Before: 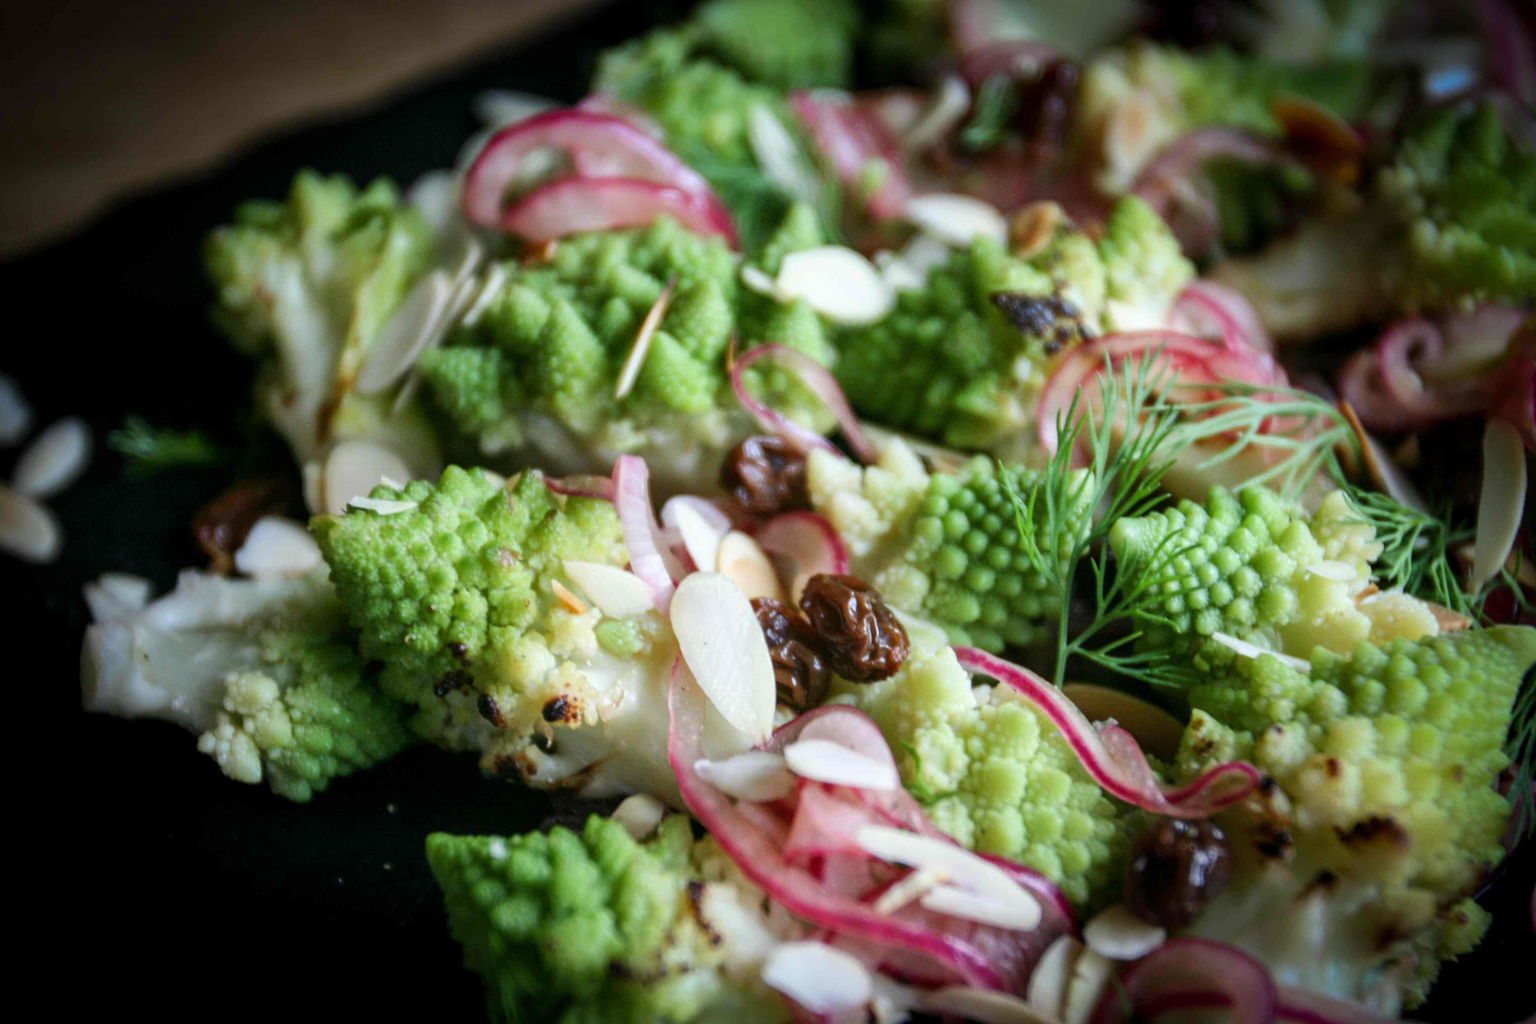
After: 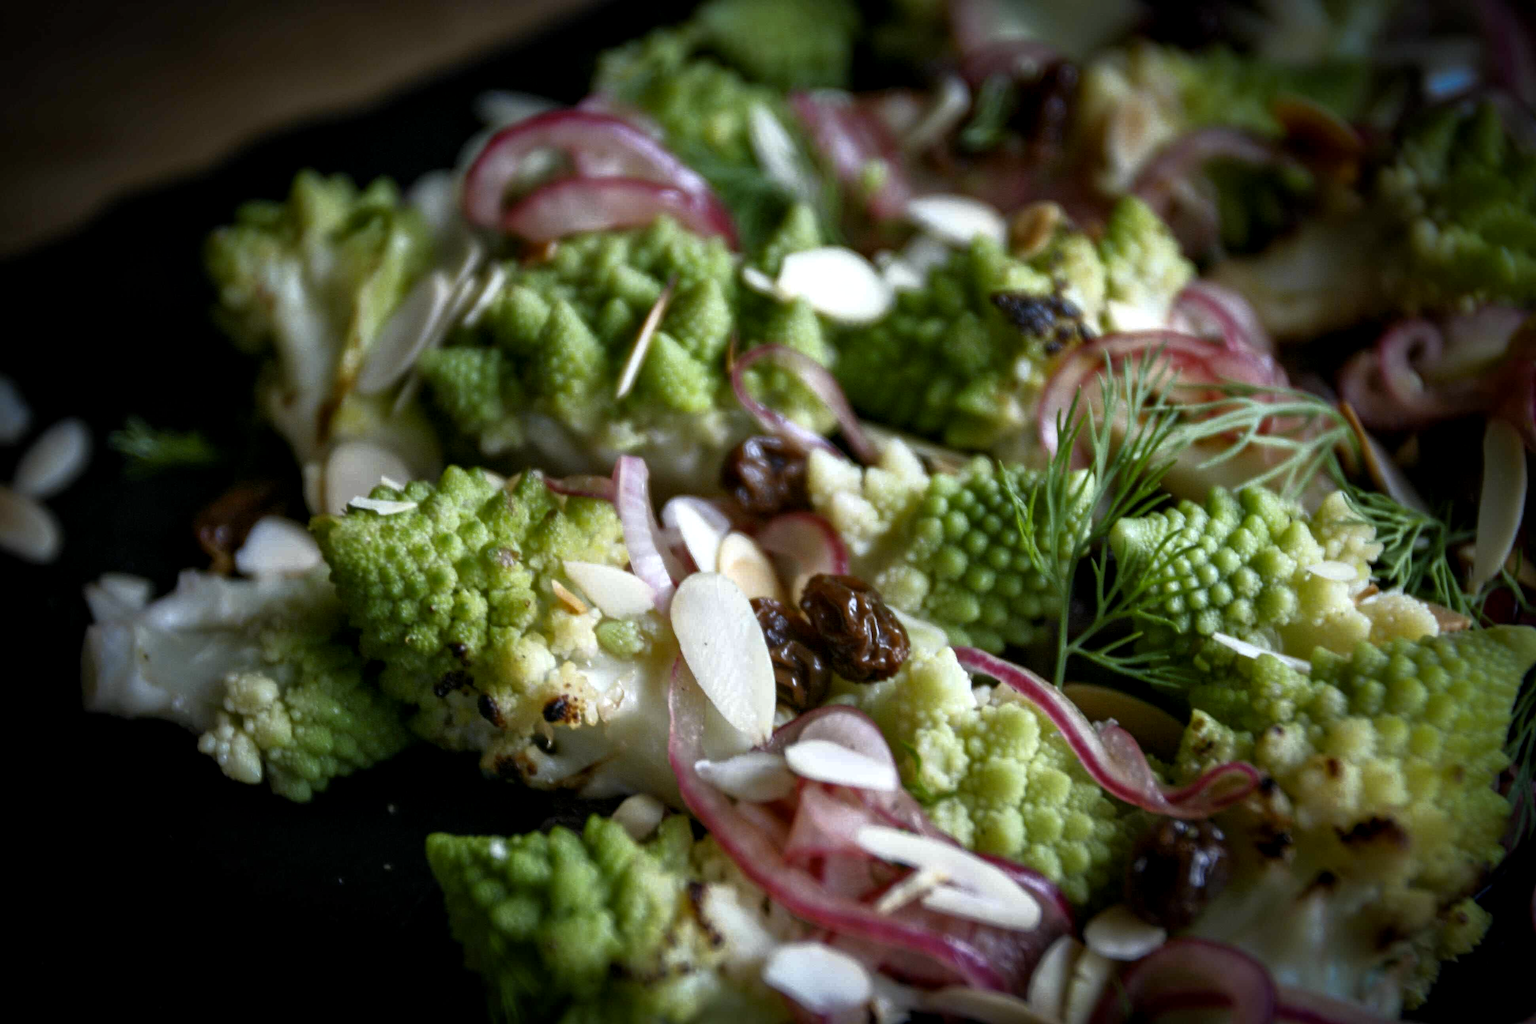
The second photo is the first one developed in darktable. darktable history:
color contrast: green-magenta contrast 0.8, blue-yellow contrast 1.1, unbound 0
rgb curve: curves: ch0 [(0, 0) (0.415, 0.237) (1, 1)]
contrast equalizer: octaves 7, y [[0.6 ×6], [0.55 ×6], [0 ×6], [0 ×6], [0 ×6]], mix 0.3
